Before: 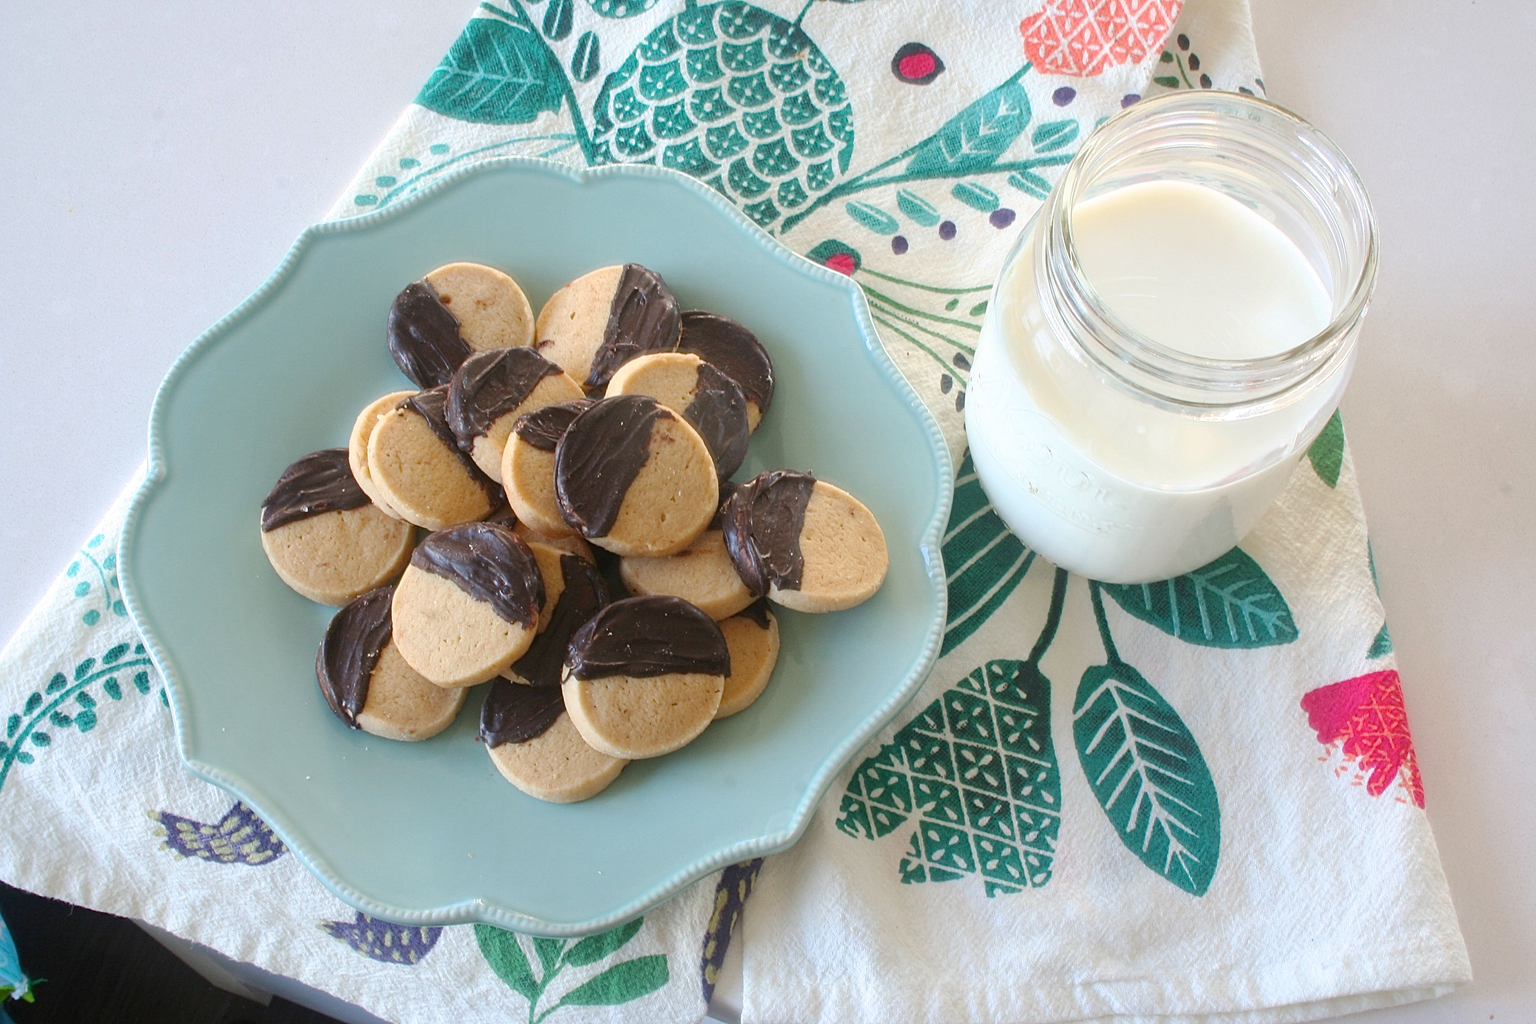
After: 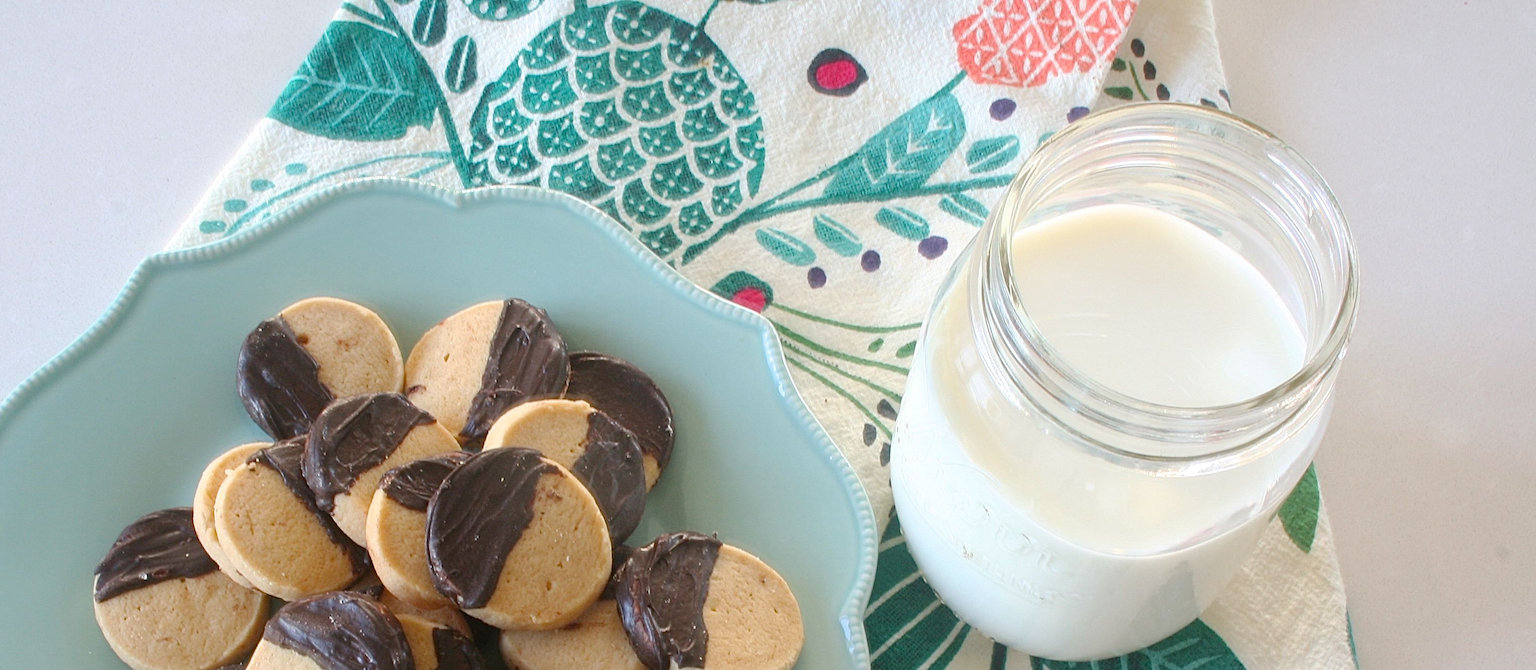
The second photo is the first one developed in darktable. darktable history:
crop and rotate: left 11.608%, bottom 42.095%
